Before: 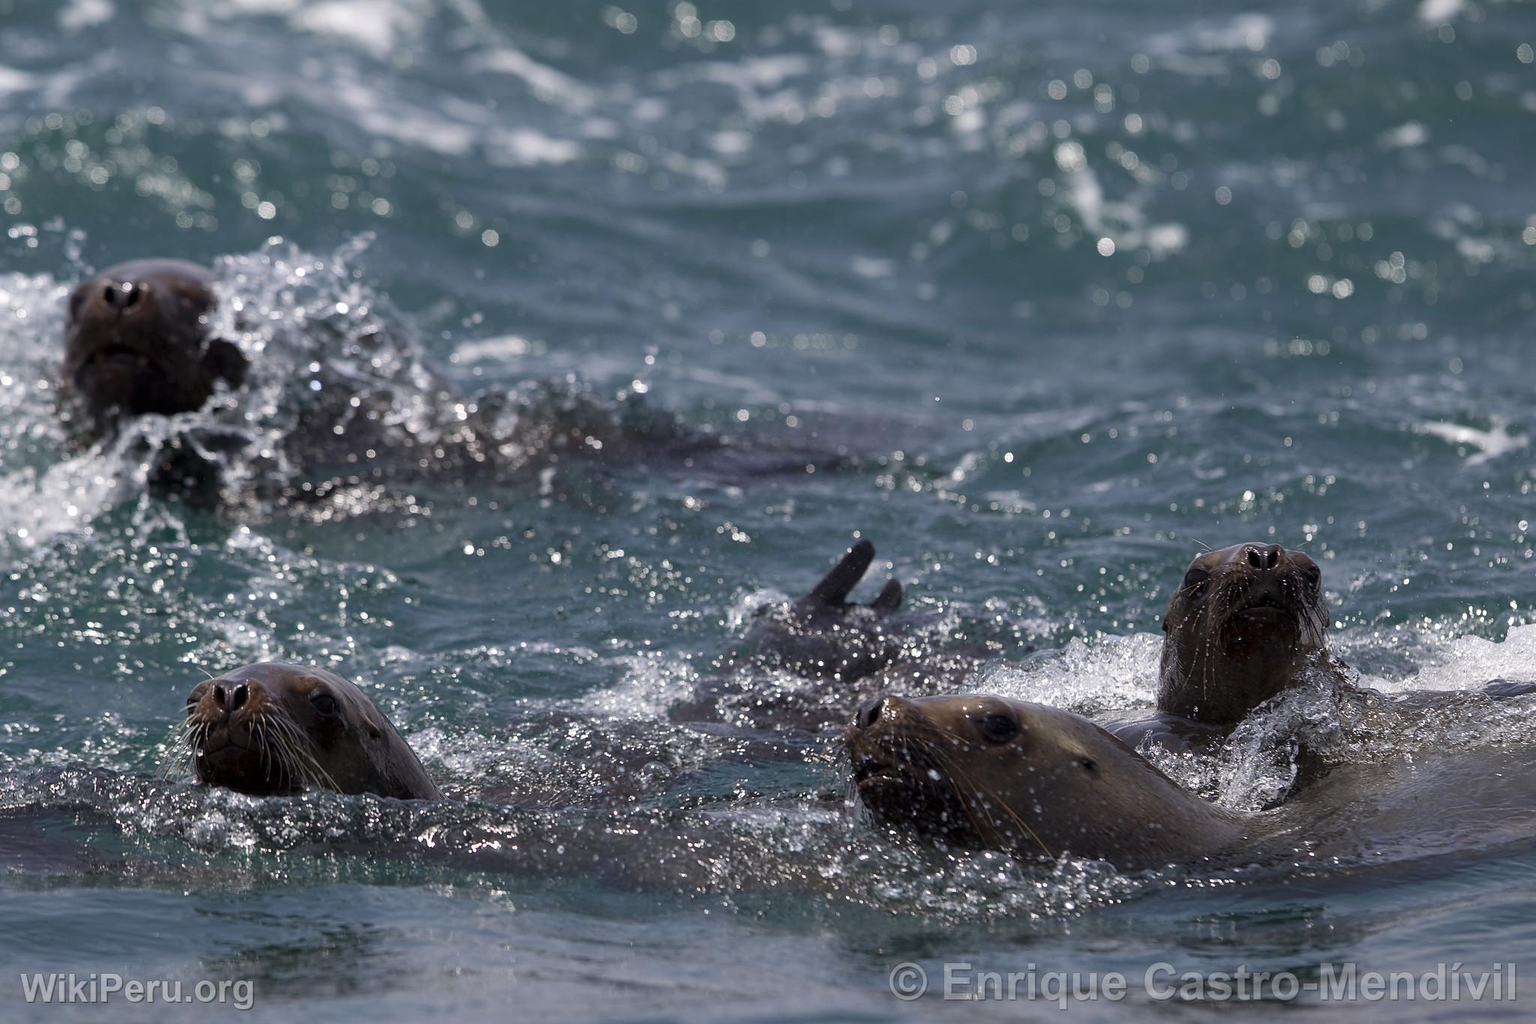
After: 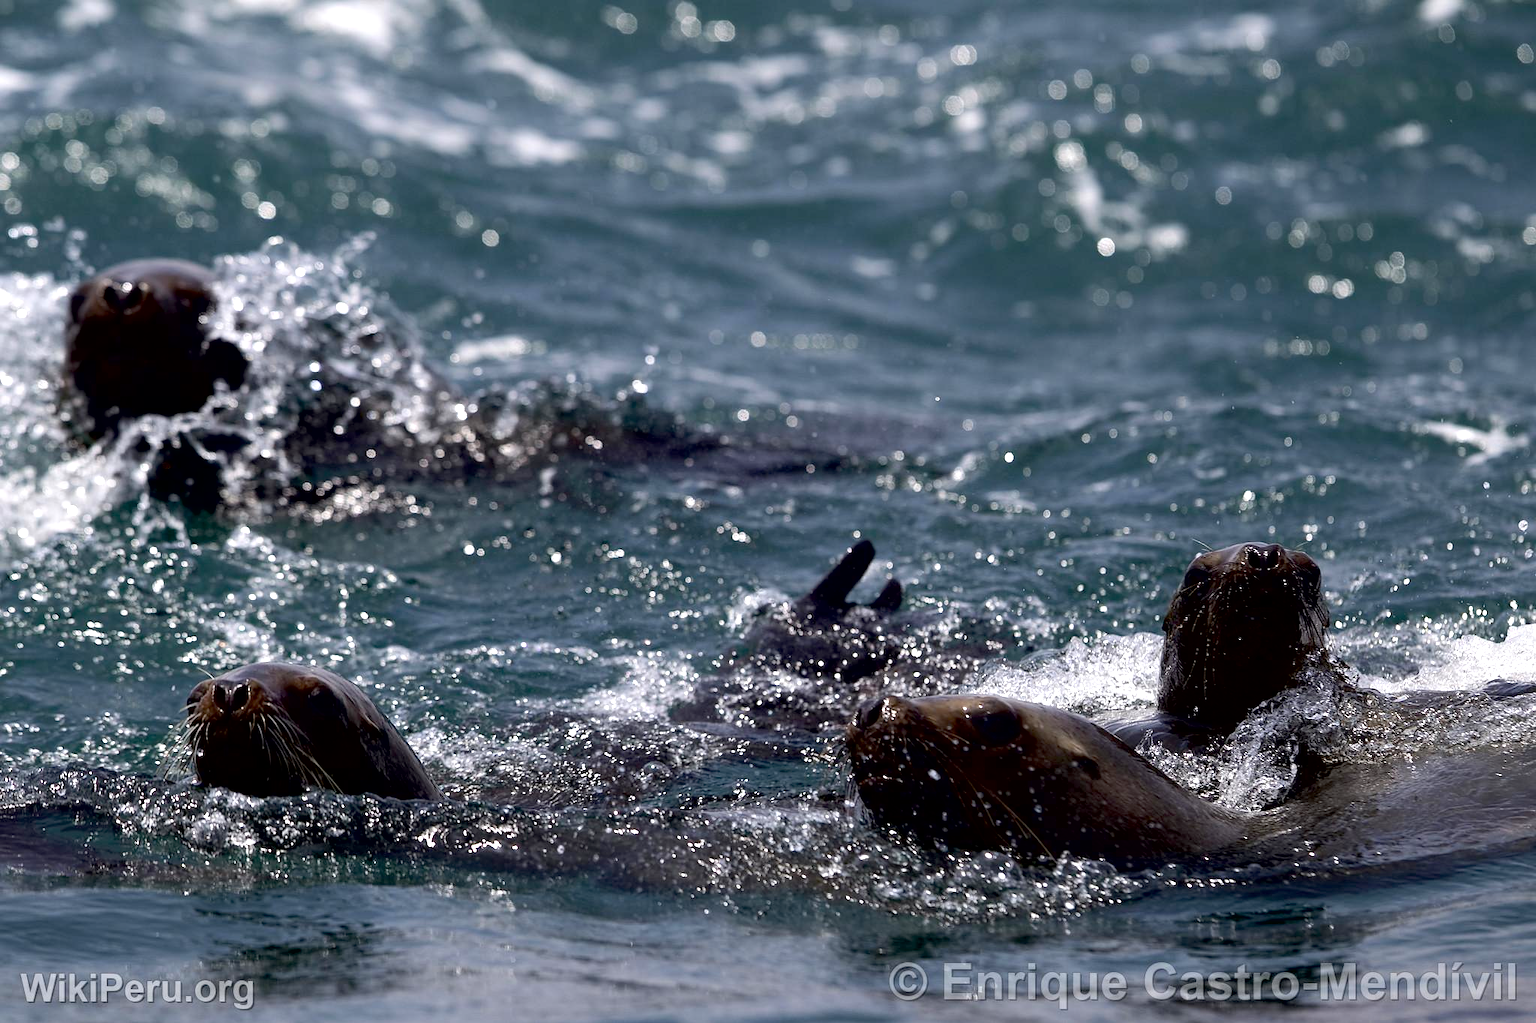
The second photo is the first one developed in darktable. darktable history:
exposure: black level correction 0.025, exposure 0.182 EV, compensate highlight preservation false
local contrast: mode bilateral grid, contrast 100, coarseness 100, detail 91%, midtone range 0.2
tone equalizer: -8 EV -0.417 EV, -7 EV -0.389 EV, -6 EV -0.333 EV, -5 EV -0.222 EV, -3 EV 0.222 EV, -2 EV 0.333 EV, -1 EV 0.389 EV, +0 EV 0.417 EV, edges refinement/feathering 500, mask exposure compensation -1.57 EV, preserve details no
